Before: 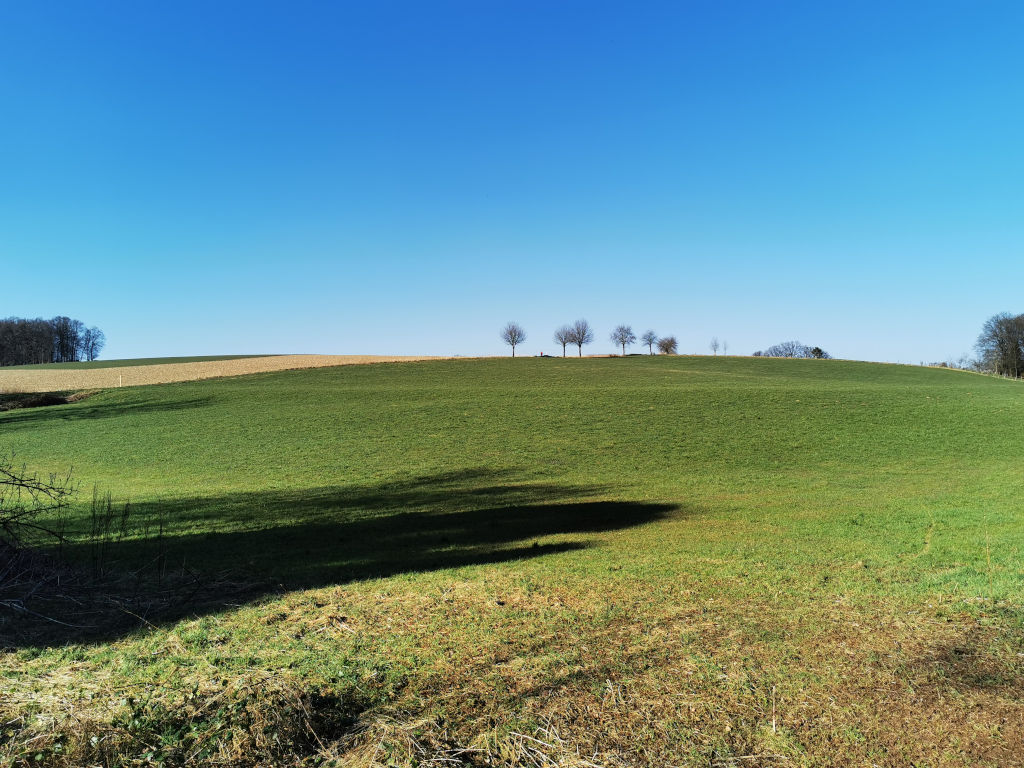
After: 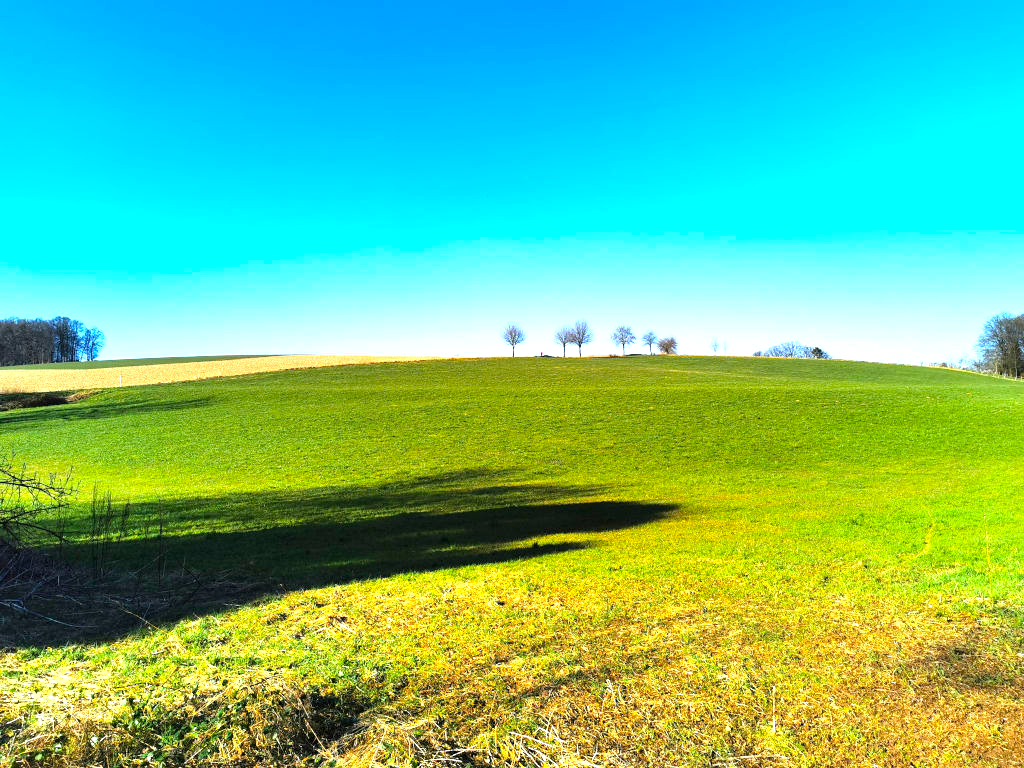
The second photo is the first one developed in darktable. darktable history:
color balance rgb: linear chroma grading › global chroma 15%, perceptual saturation grading › global saturation 30%
exposure: exposure 1.16 EV, compensate exposure bias true, compensate highlight preservation false
